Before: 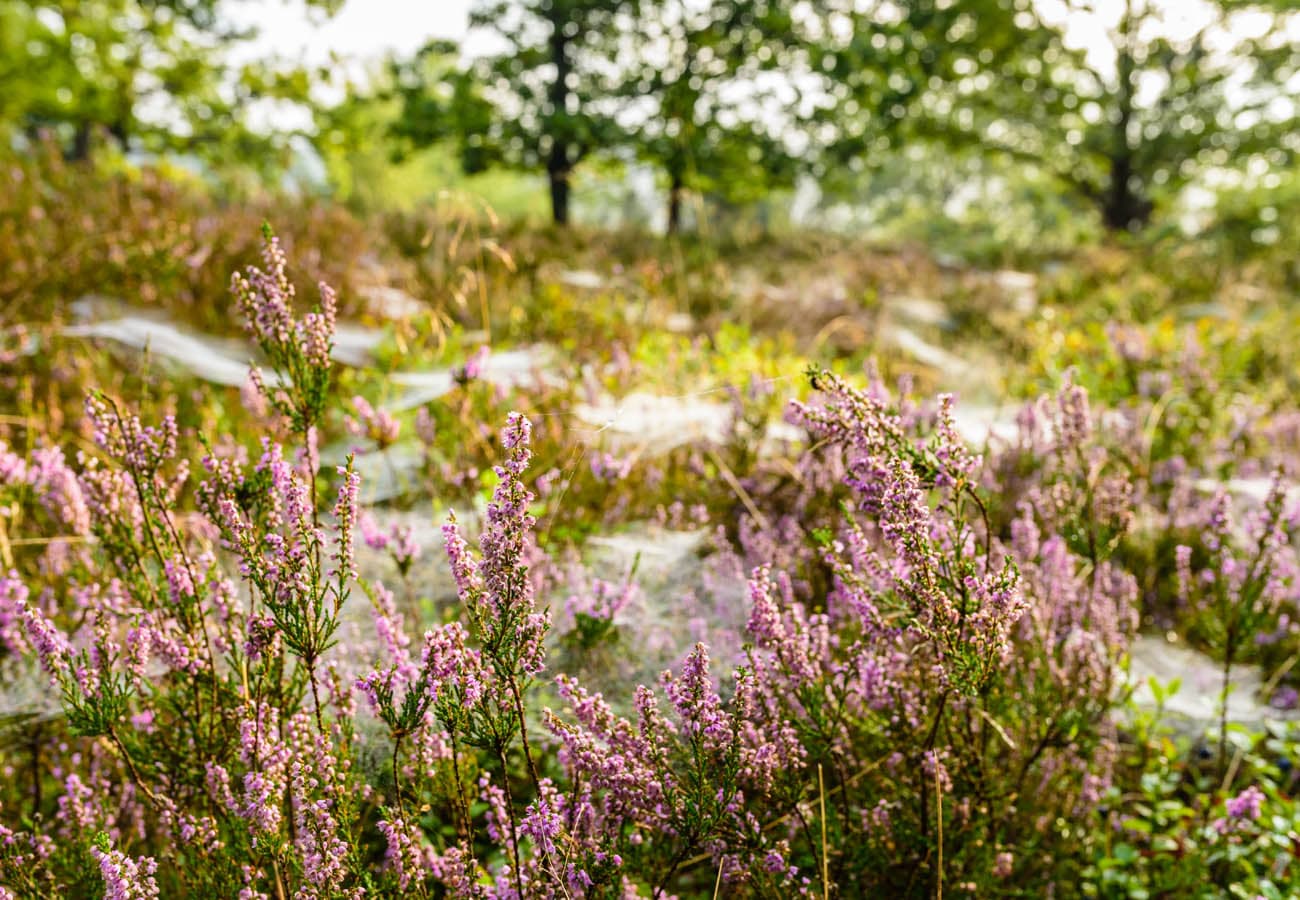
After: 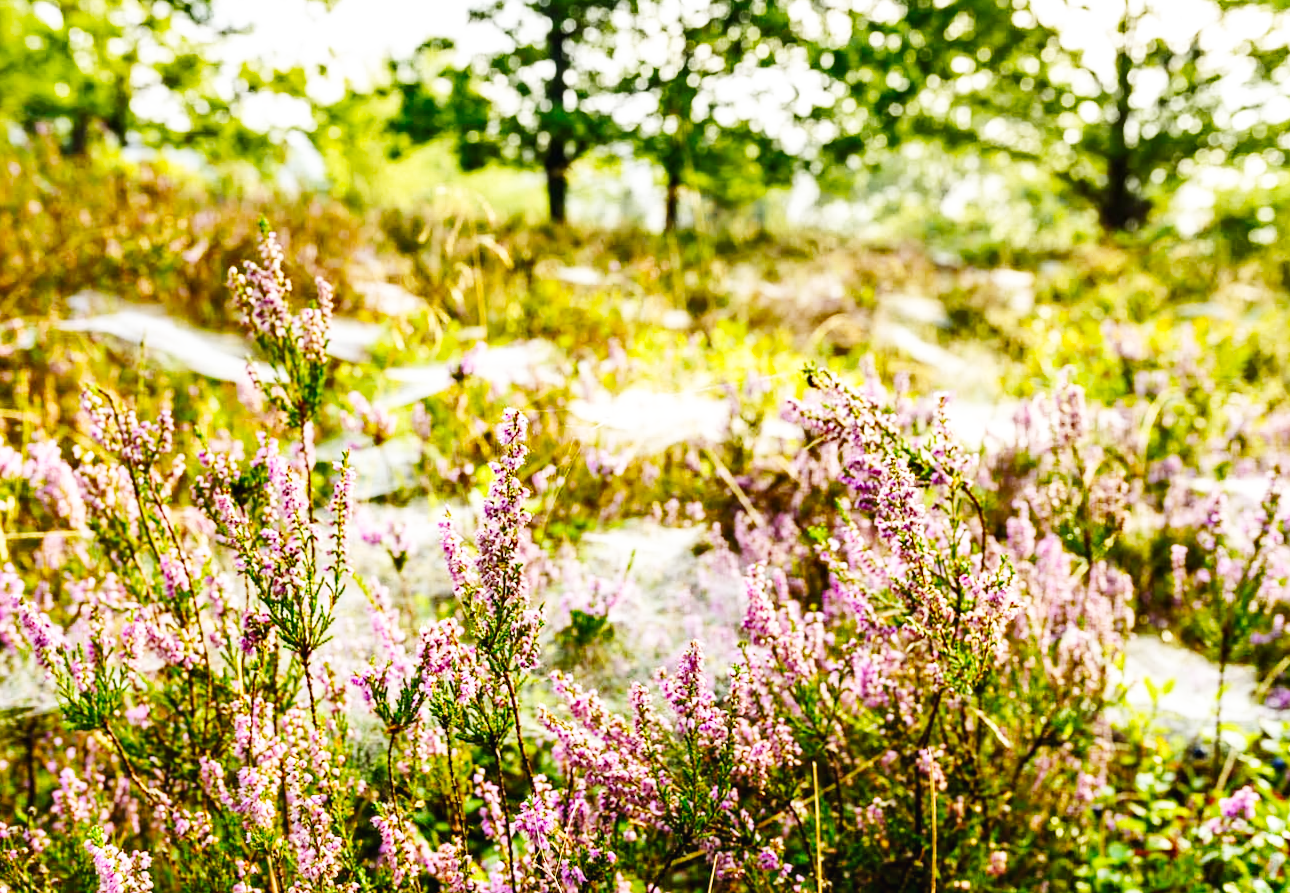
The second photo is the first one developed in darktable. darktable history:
base curve: curves: ch0 [(0, 0.003) (0.001, 0.002) (0.006, 0.004) (0.02, 0.022) (0.048, 0.086) (0.094, 0.234) (0.162, 0.431) (0.258, 0.629) (0.385, 0.8) (0.548, 0.918) (0.751, 0.988) (1, 1)], preserve colors none
shadows and highlights: soften with gaussian
crop and rotate: angle -0.279°
